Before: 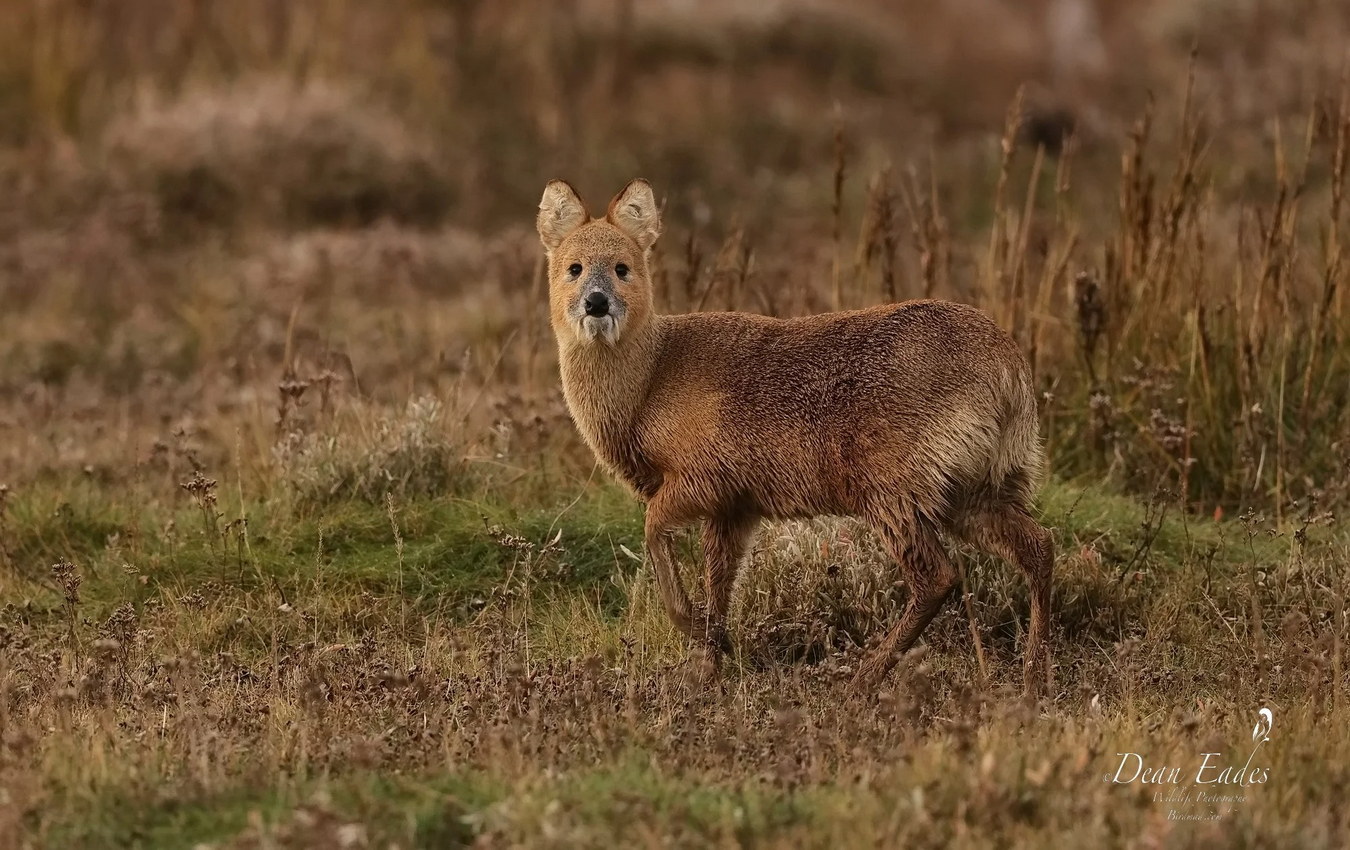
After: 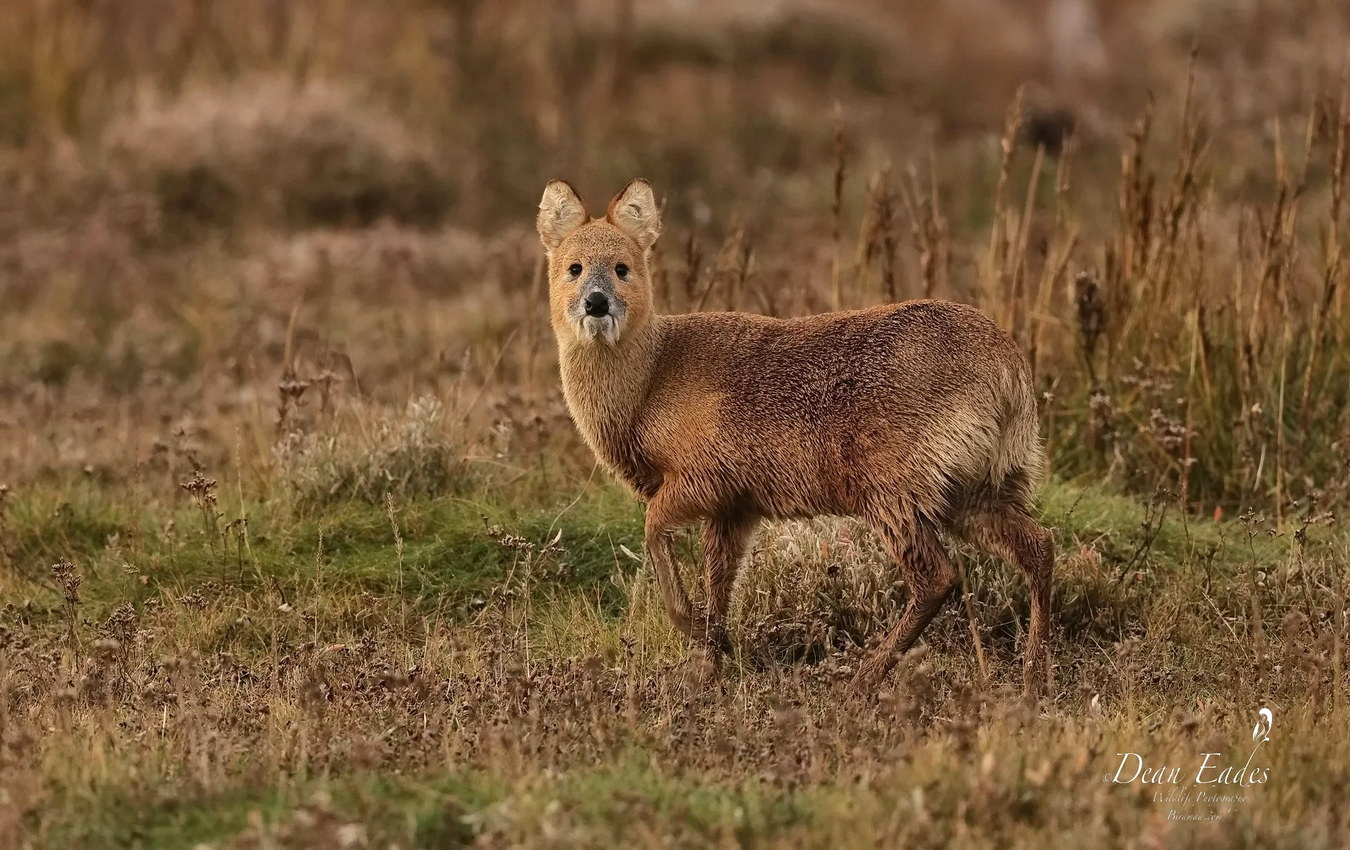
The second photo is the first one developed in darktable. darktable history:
levels: levels [0, 0.476, 0.951]
shadows and highlights: low approximation 0.01, soften with gaussian
